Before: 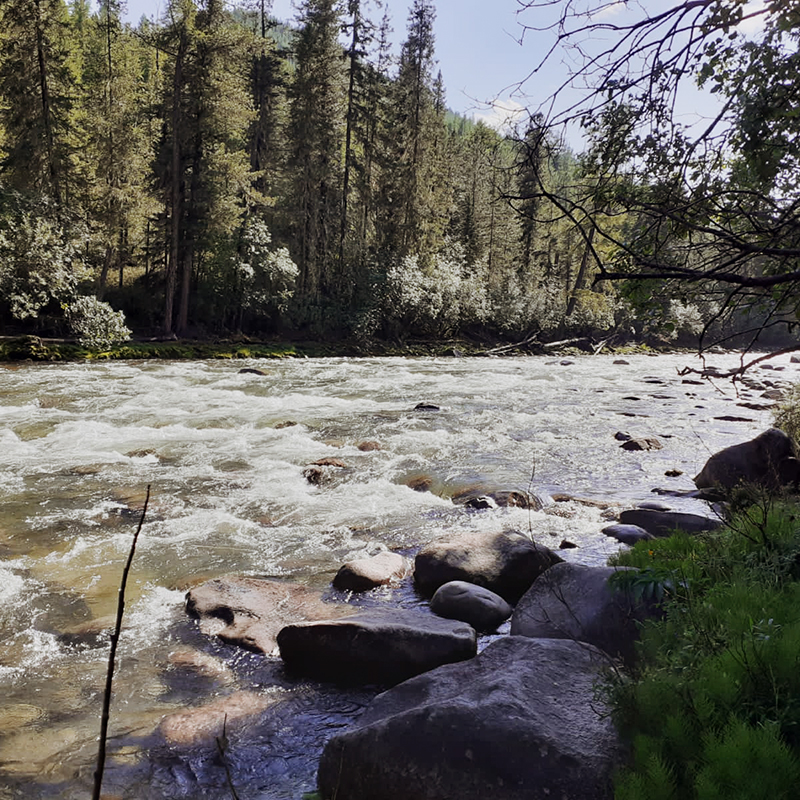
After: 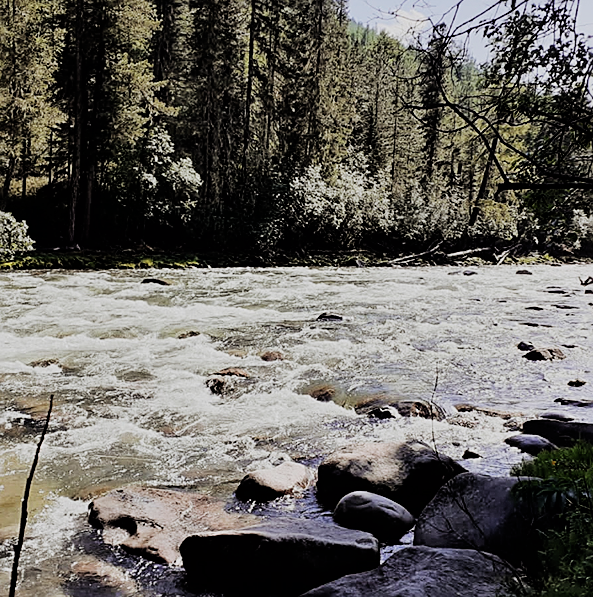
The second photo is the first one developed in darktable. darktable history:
crop and rotate: left 12.235%, top 11.348%, right 13.621%, bottom 13.916%
sharpen: on, module defaults
filmic rgb: black relative exposure -5.02 EV, white relative exposure 3.98 EV, hardness 2.87, contrast 1.298
